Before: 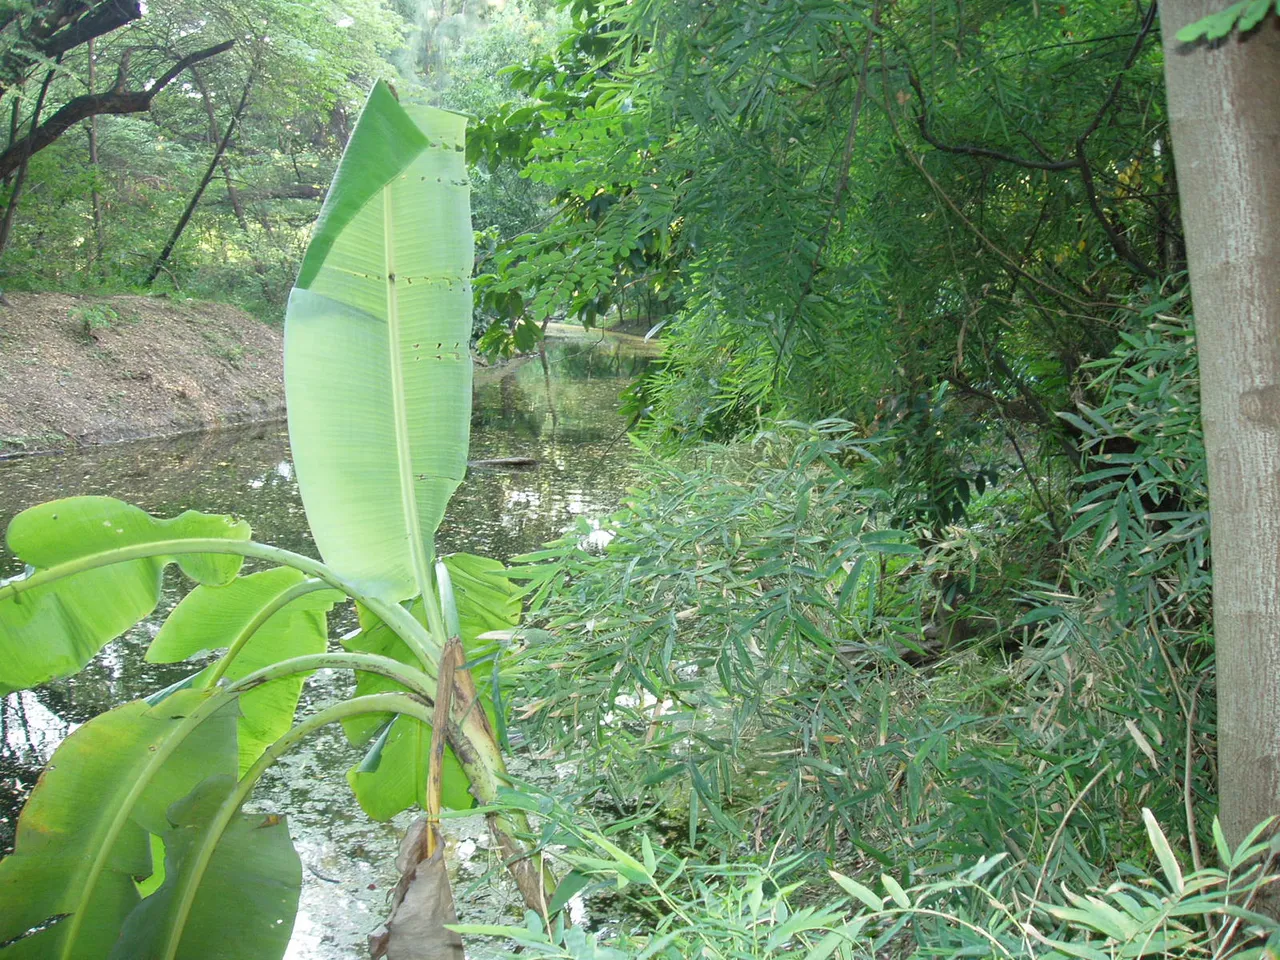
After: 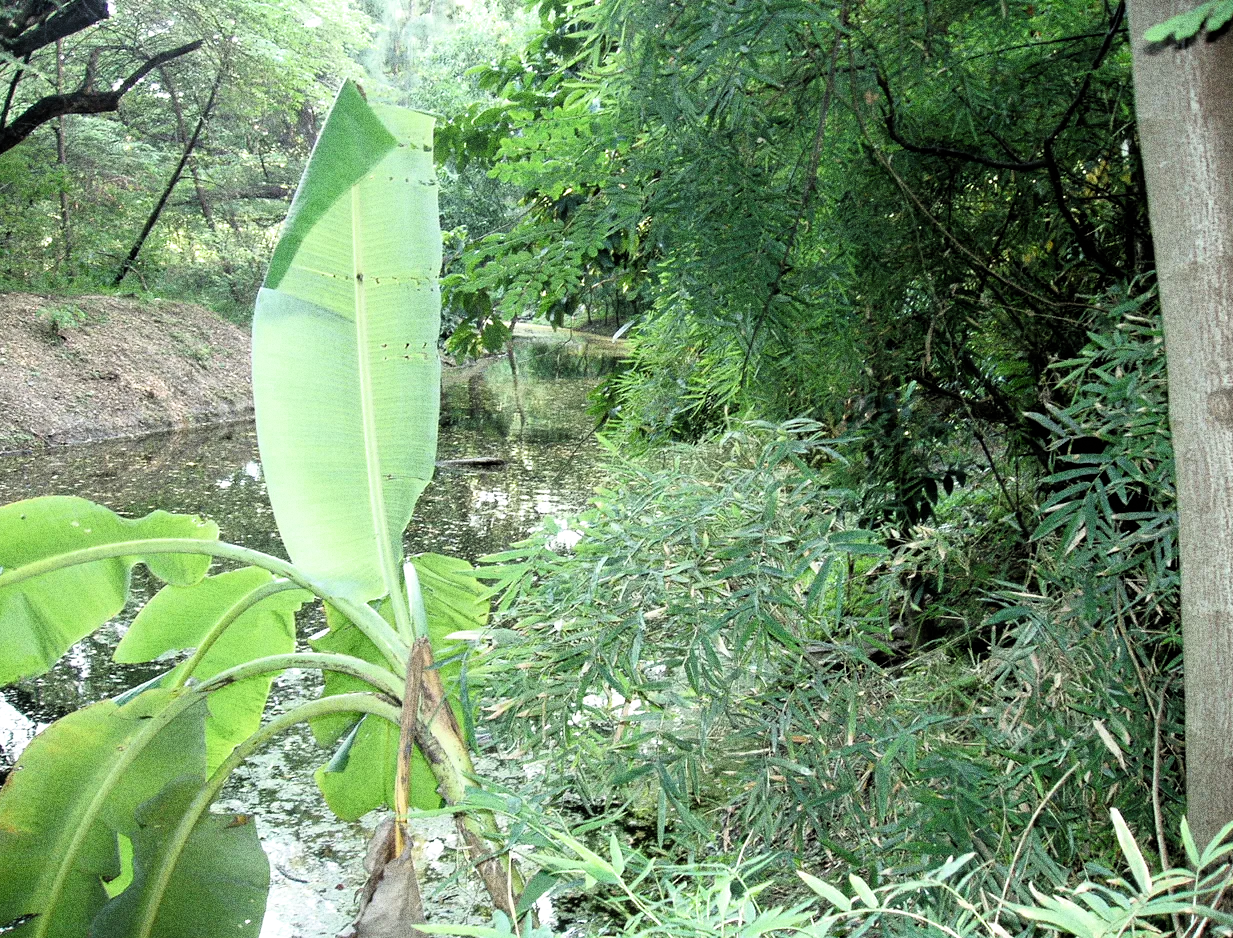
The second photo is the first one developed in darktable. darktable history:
grain: coarseness 10.62 ISO, strength 55.56%
filmic rgb: black relative exposure -3.57 EV, white relative exposure 2.29 EV, hardness 3.41
crop and rotate: left 2.536%, right 1.107%, bottom 2.246%
